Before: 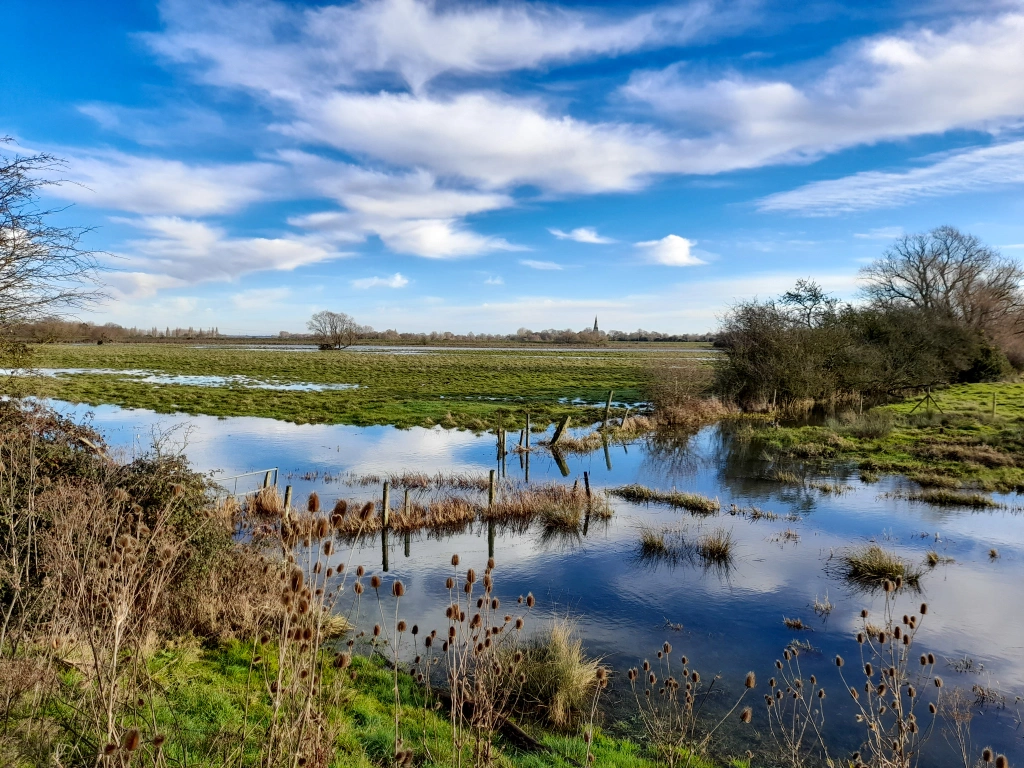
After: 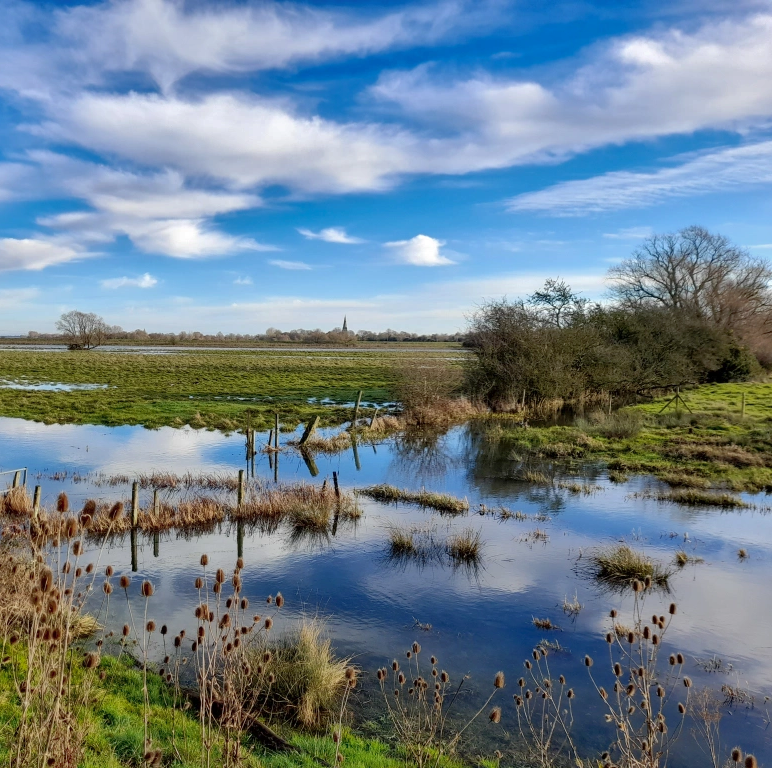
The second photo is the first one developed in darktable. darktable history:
shadows and highlights: on, module defaults
crop and rotate: left 24.6%
